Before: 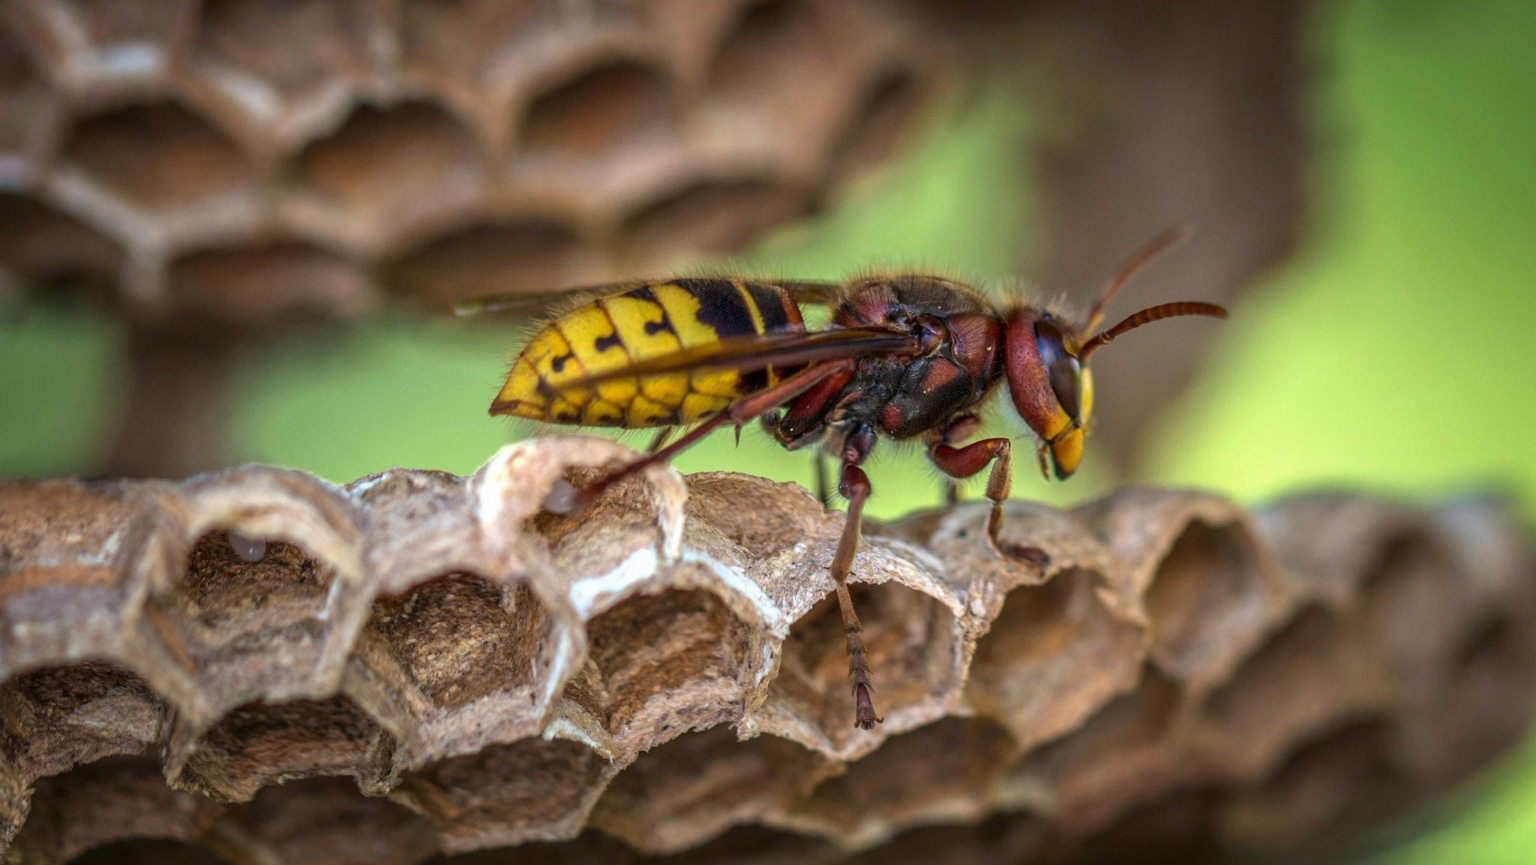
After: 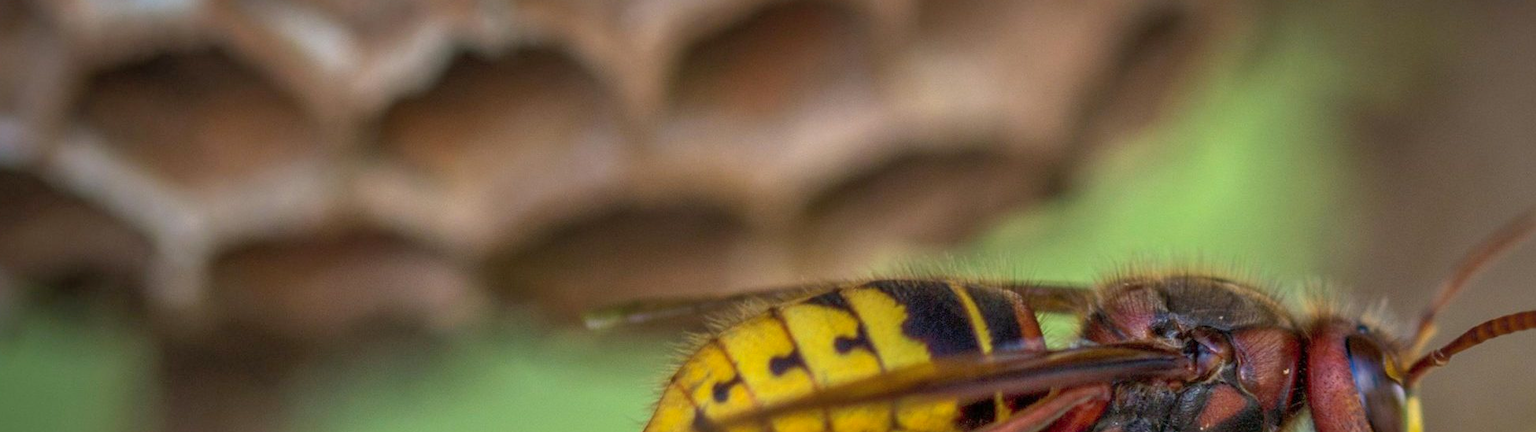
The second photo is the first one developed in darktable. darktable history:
shadows and highlights: on, module defaults
crop: left 0.579%, top 7.627%, right 23.167%, bottom 54.275%
